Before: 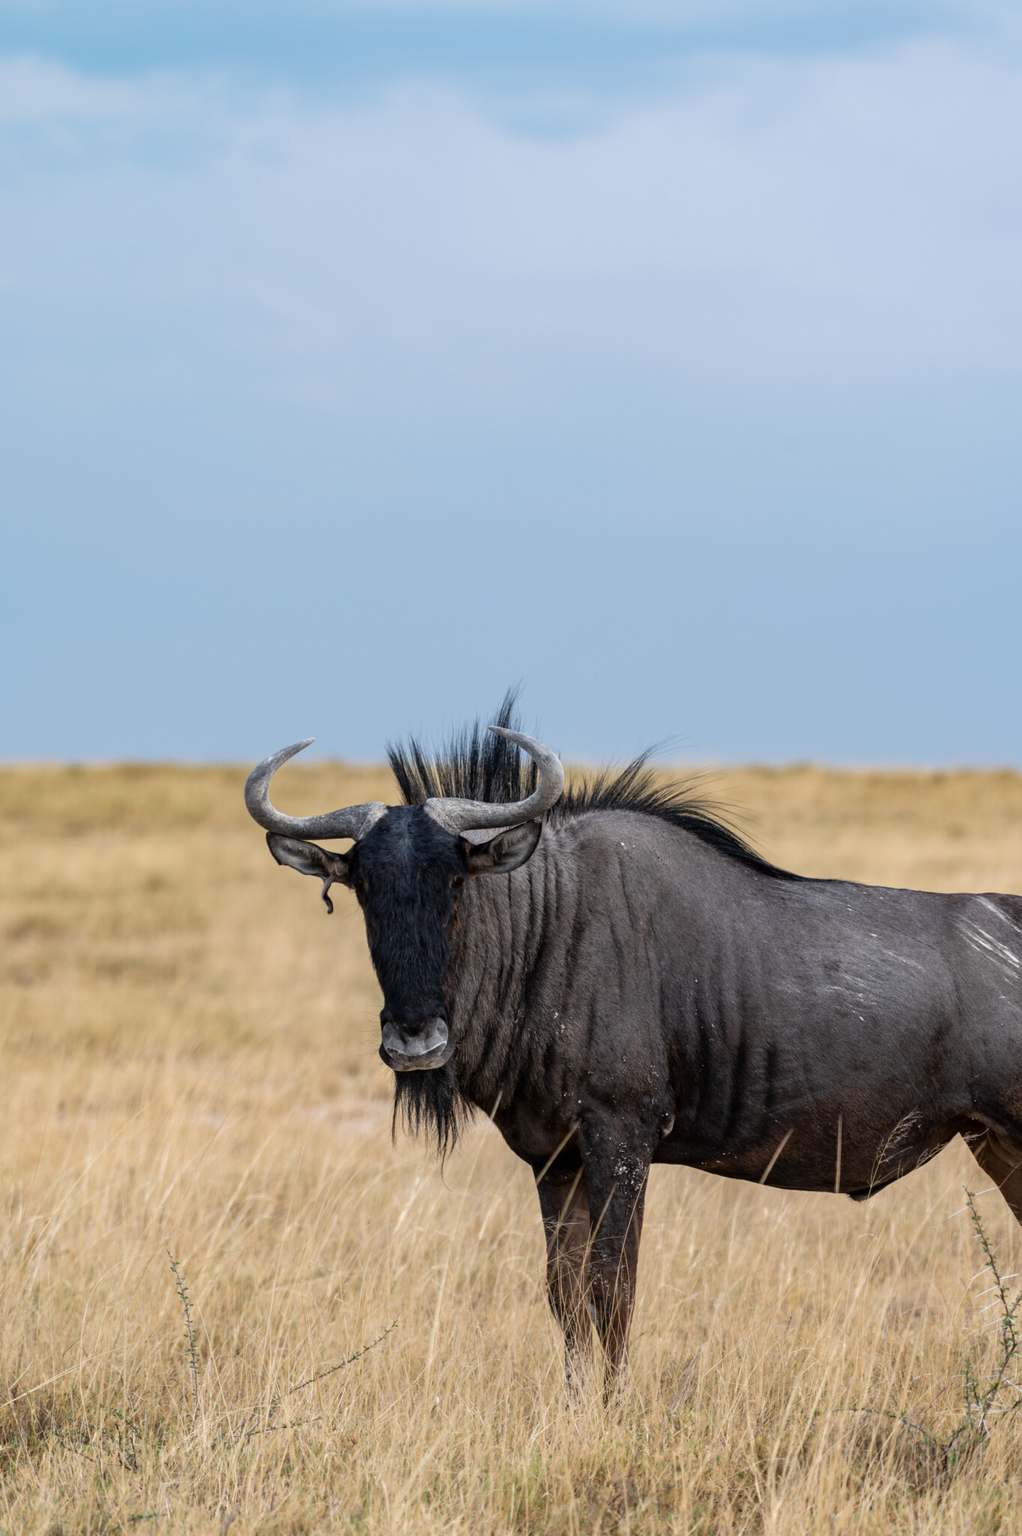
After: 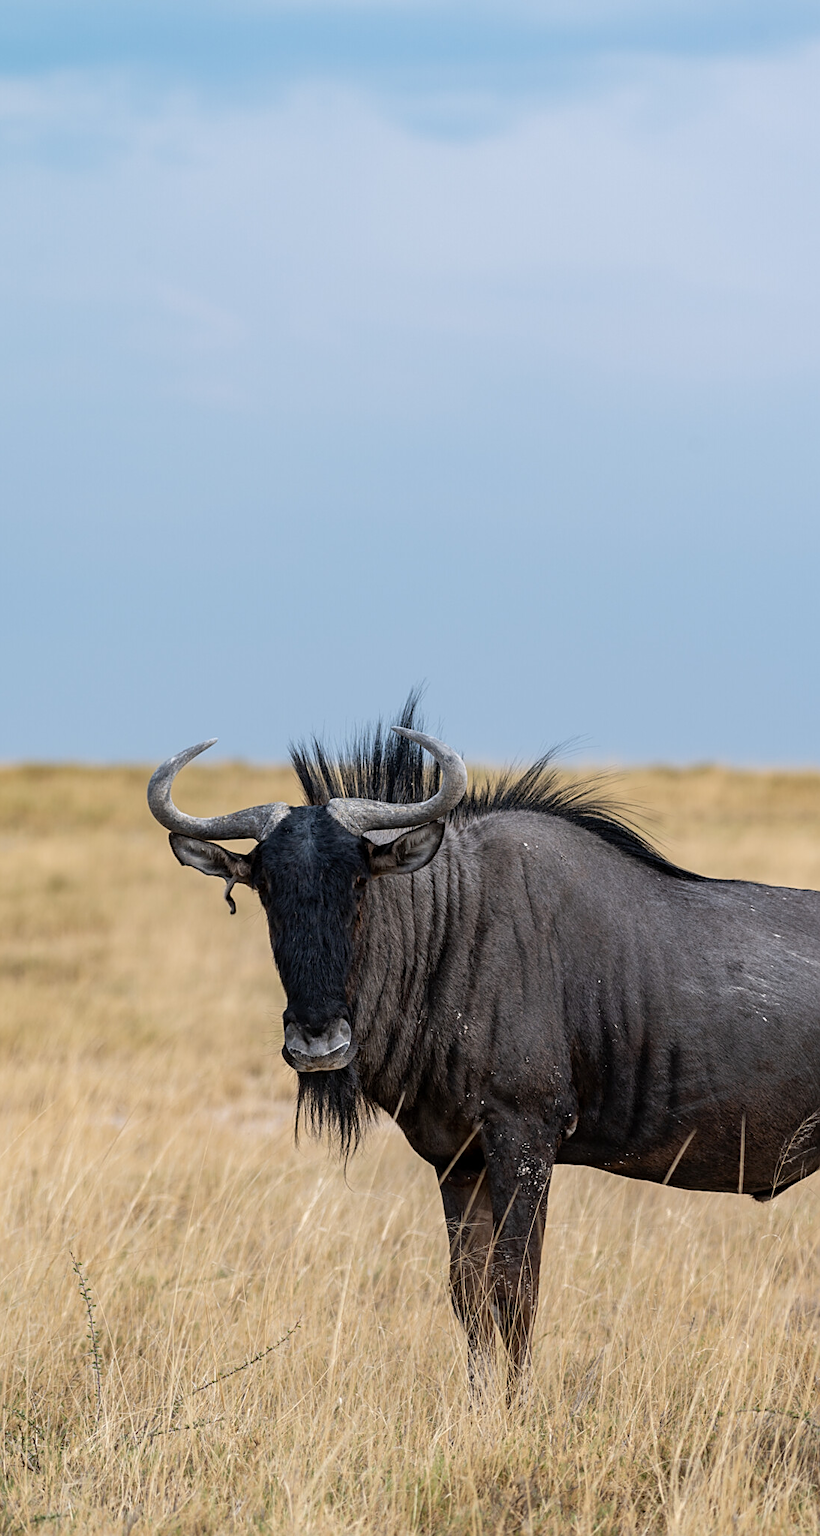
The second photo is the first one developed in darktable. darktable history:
sharpen: on, module defaults
crop and rotate: left 9.589%, right 10.146%
